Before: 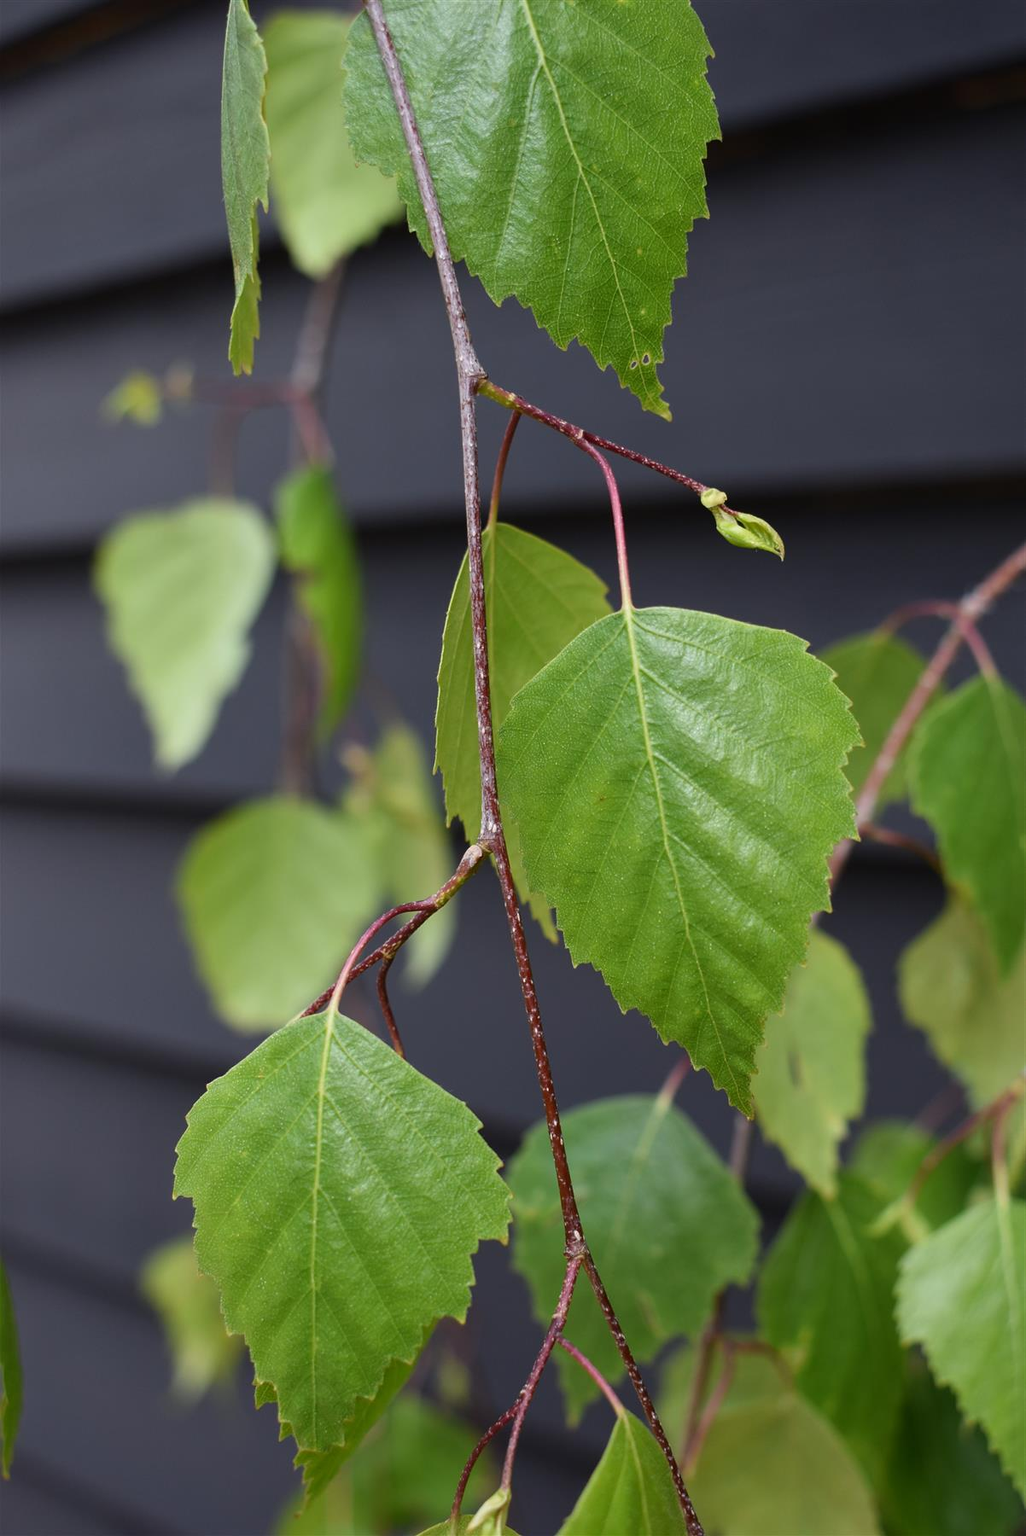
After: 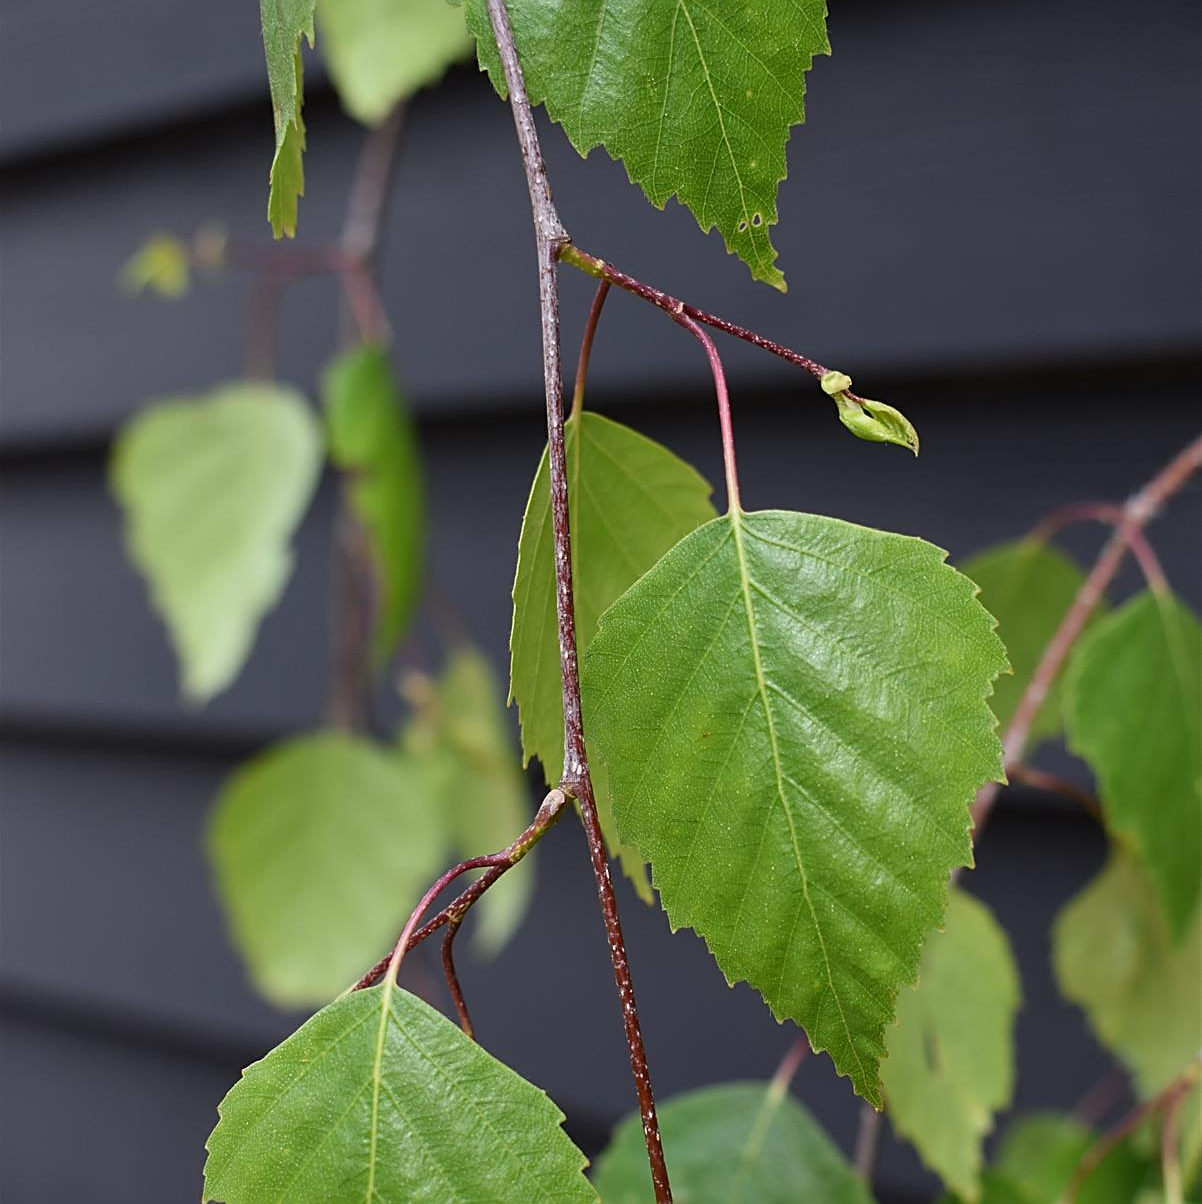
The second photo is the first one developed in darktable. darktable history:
sharpen: on, module defaults
crop: top 11.169%, bottom 21.911%
